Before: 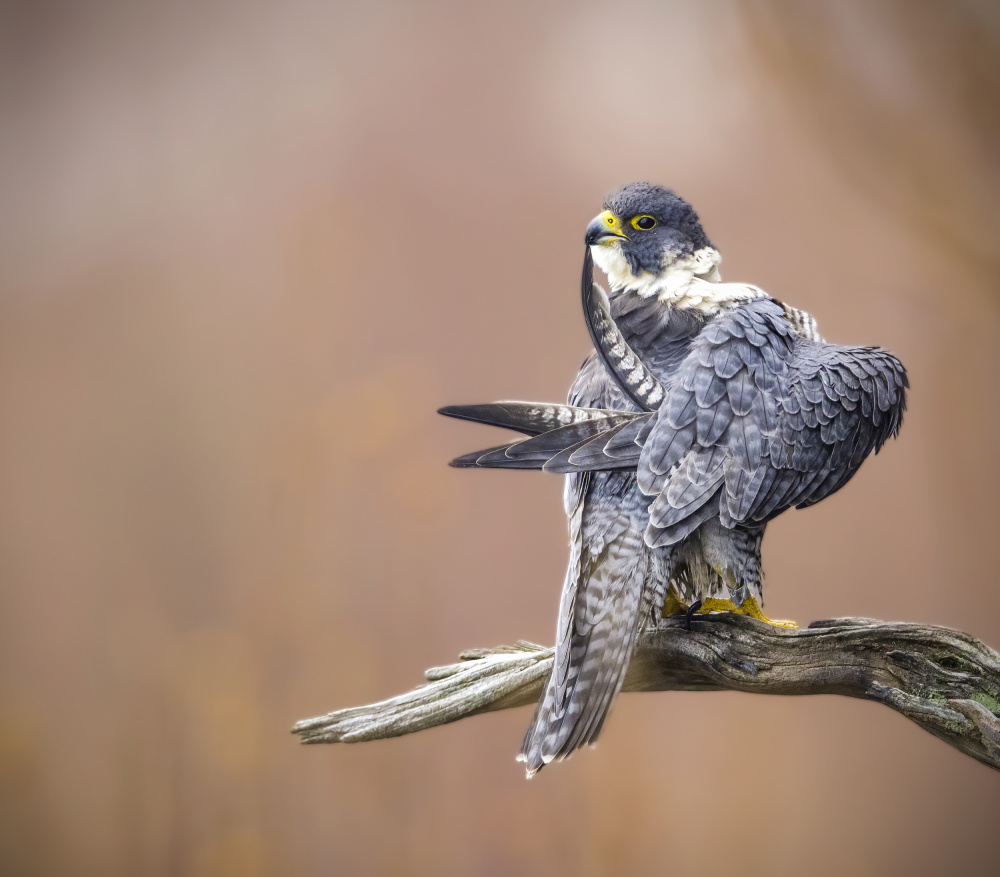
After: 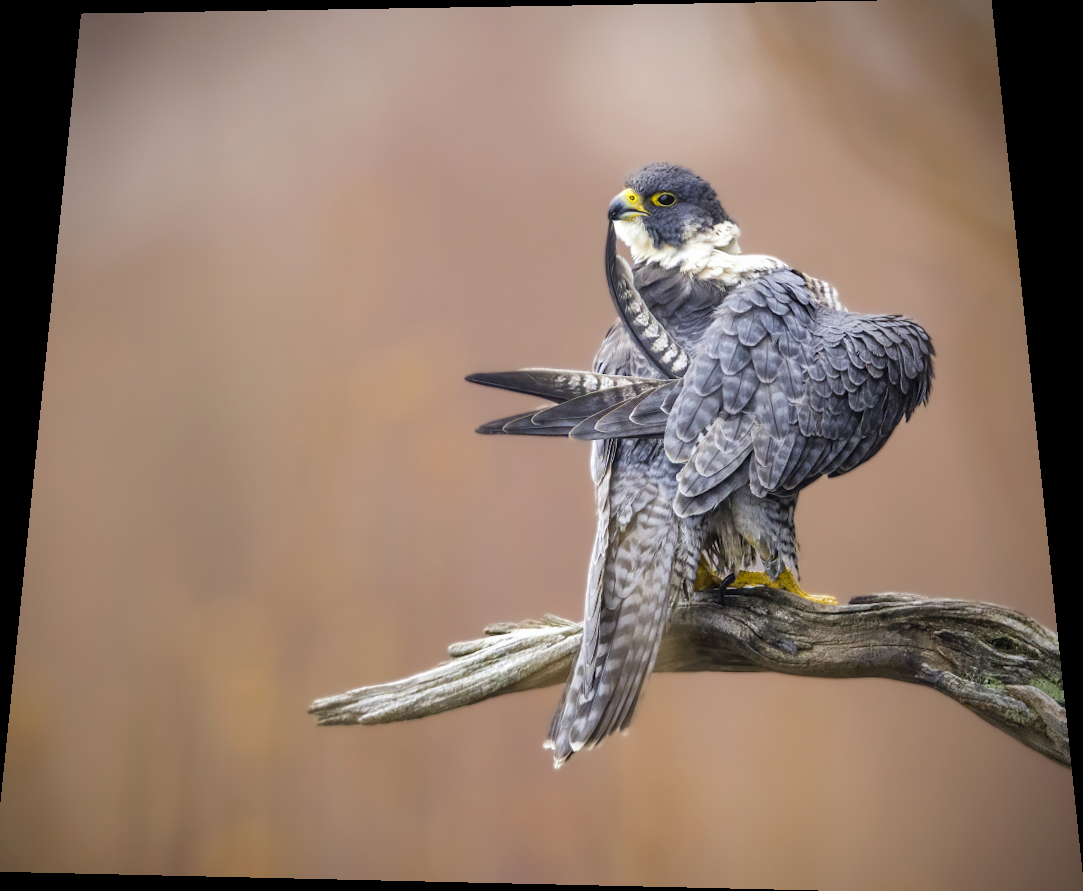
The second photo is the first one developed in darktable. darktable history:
rotate and perspective: rotation 0.128°, lens shift (vertical) -0.181, lens shift (horizontal) -0.044, shear 0.001, automatic cropping off
crop and rotate: left 0.614%, top 0.179%, bottom 0.309%
color correction: highlights a* -0.182, highlights b* -0.124
